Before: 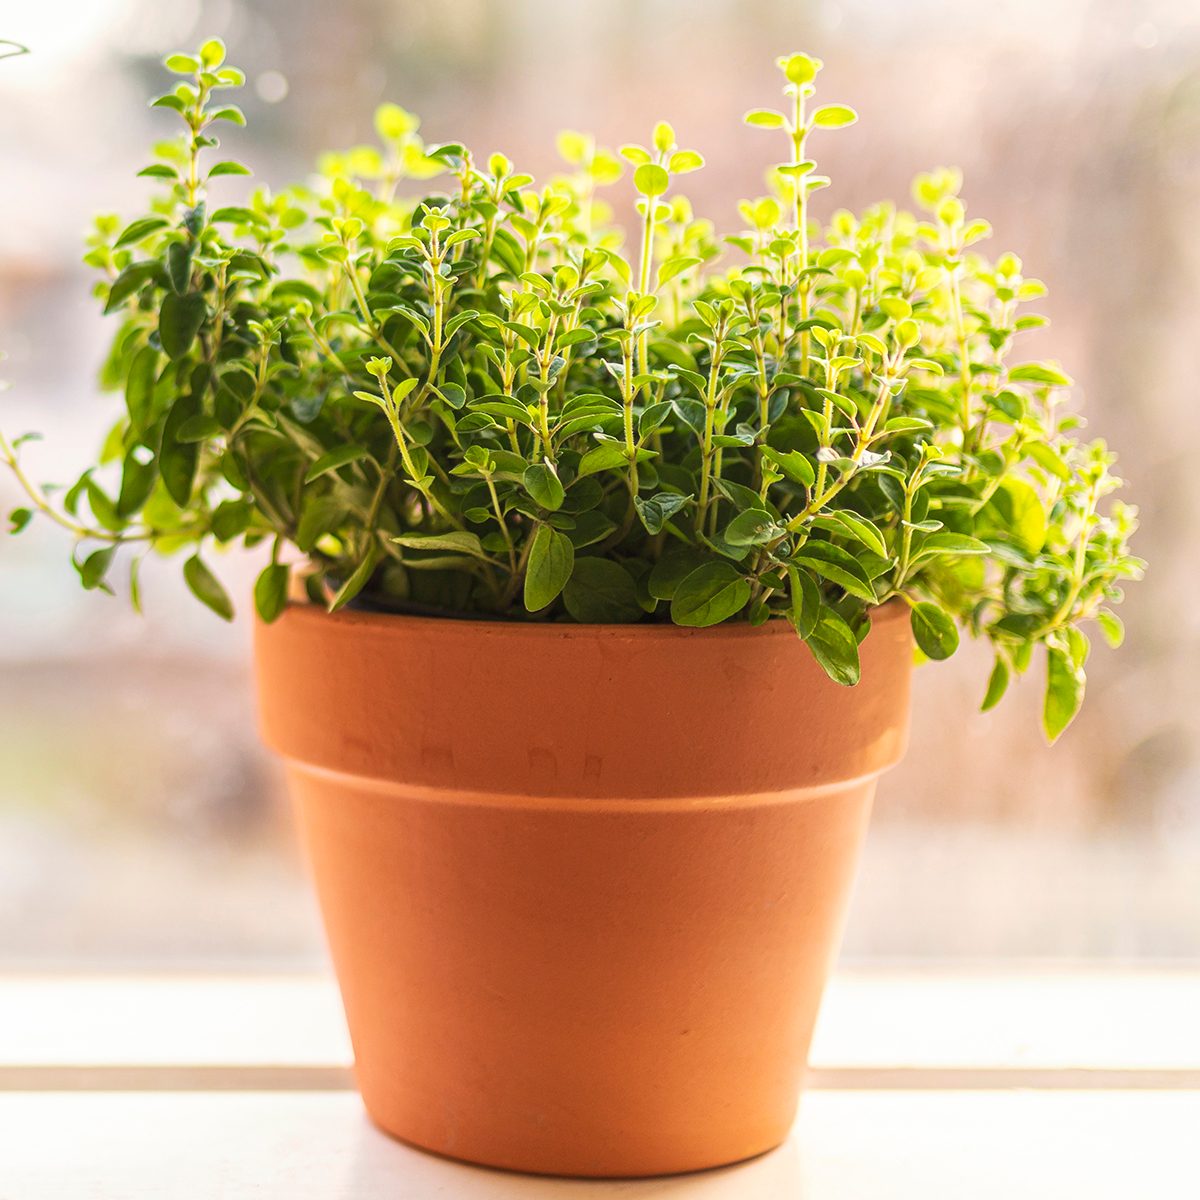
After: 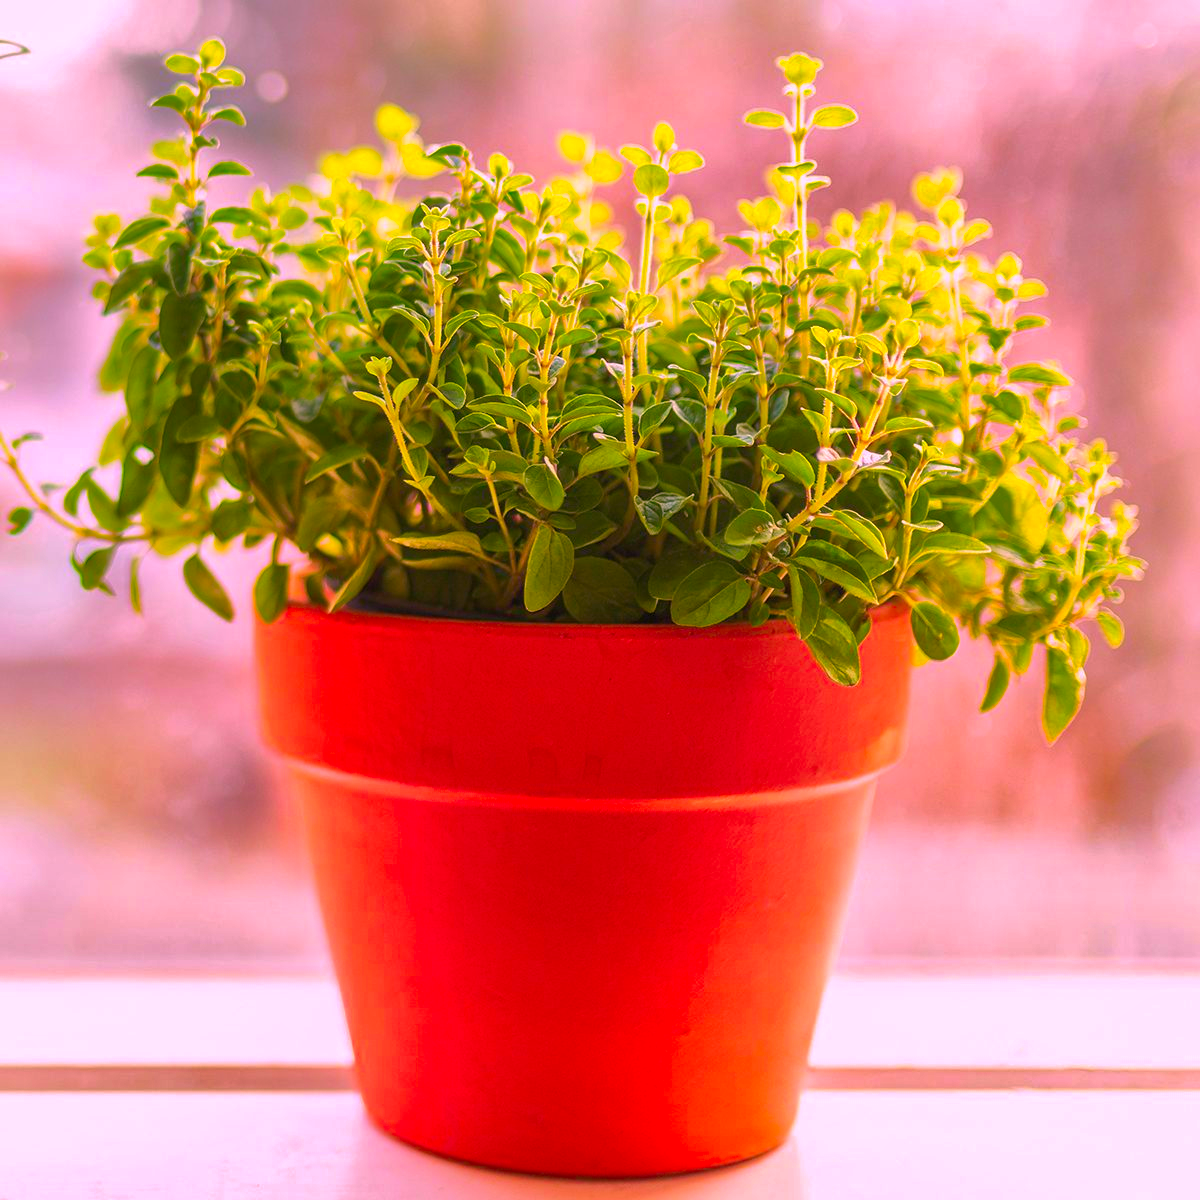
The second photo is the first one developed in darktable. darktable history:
color correction: highlights a* 19.39, highlights b* -11.84, saturation 1.66
shadows and highlights: highlights -59.88
